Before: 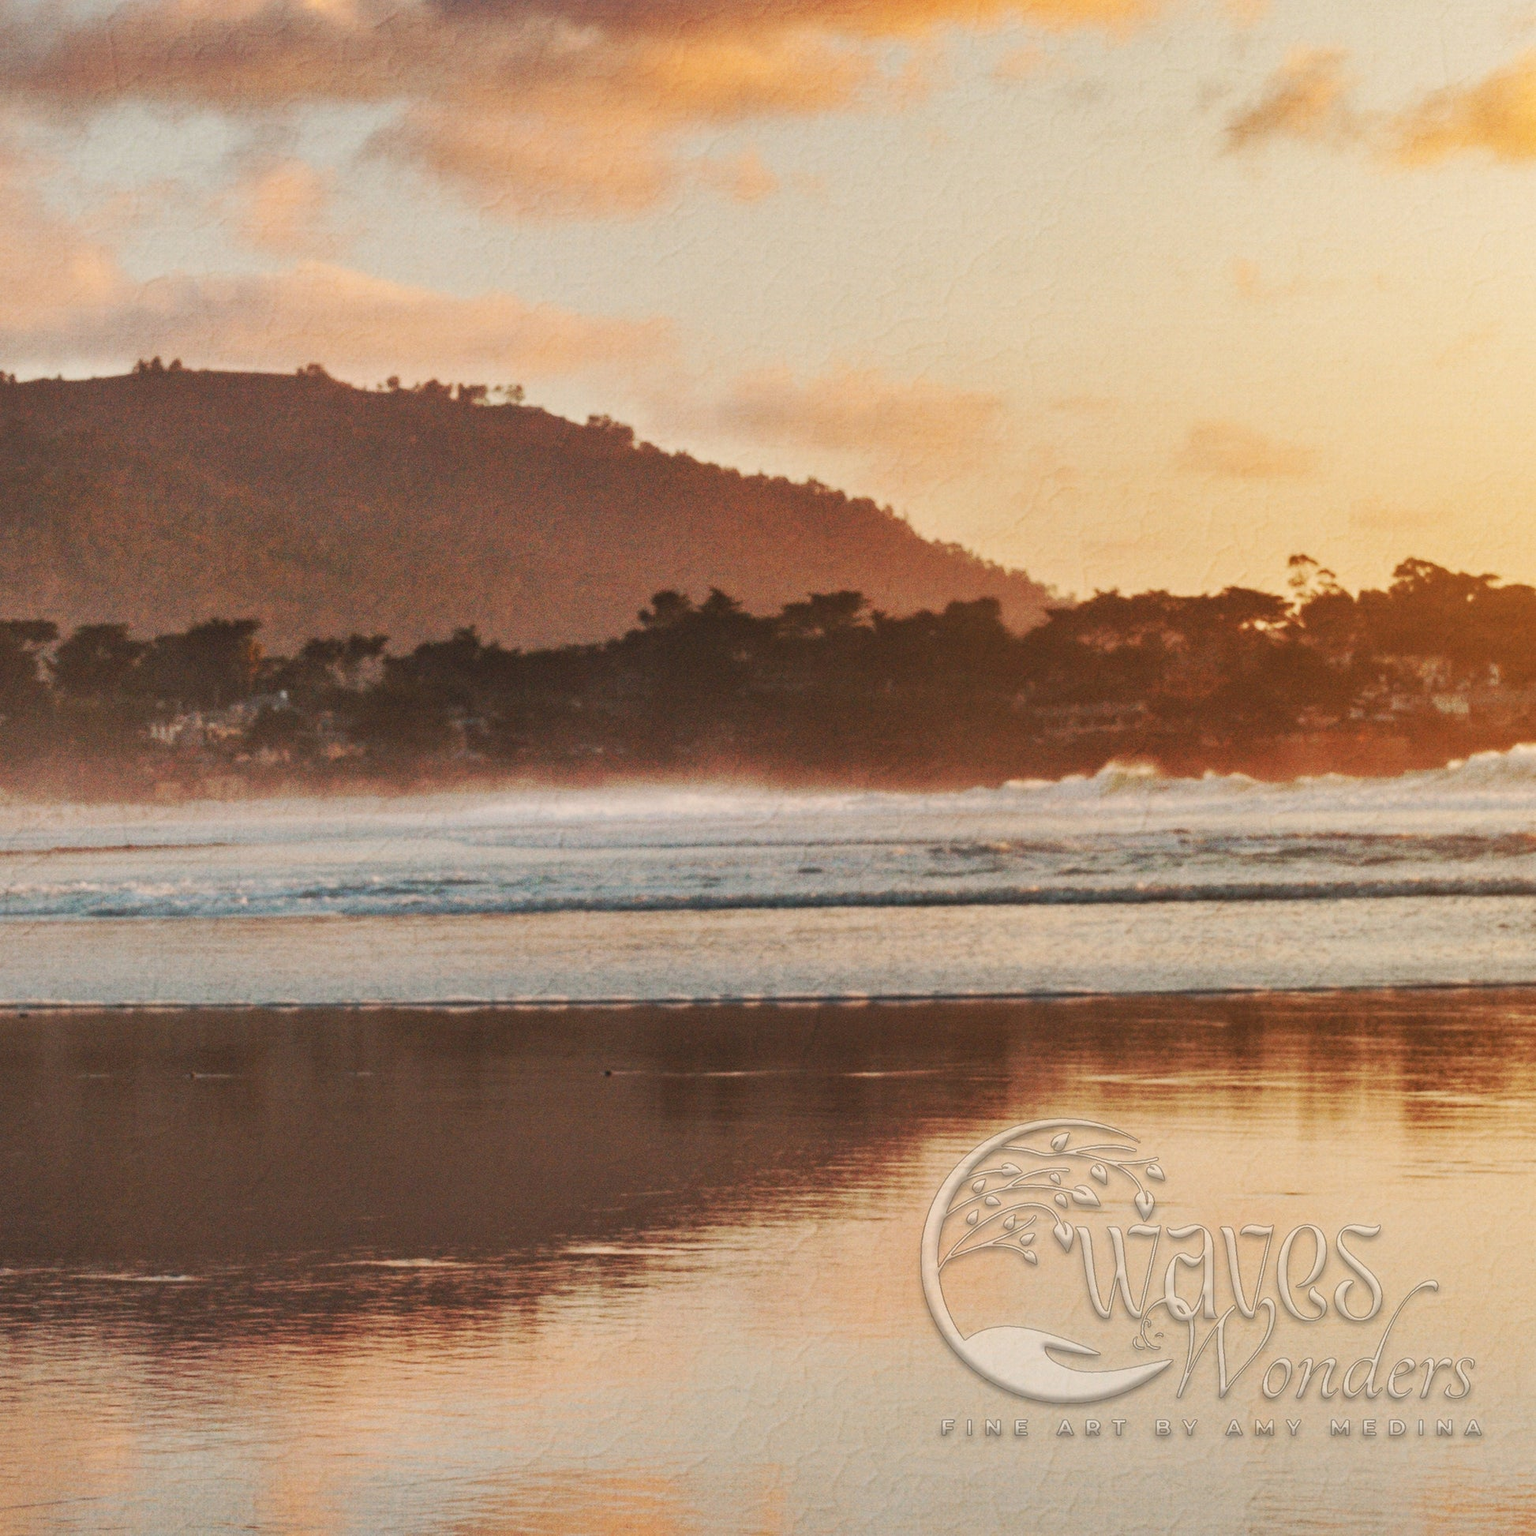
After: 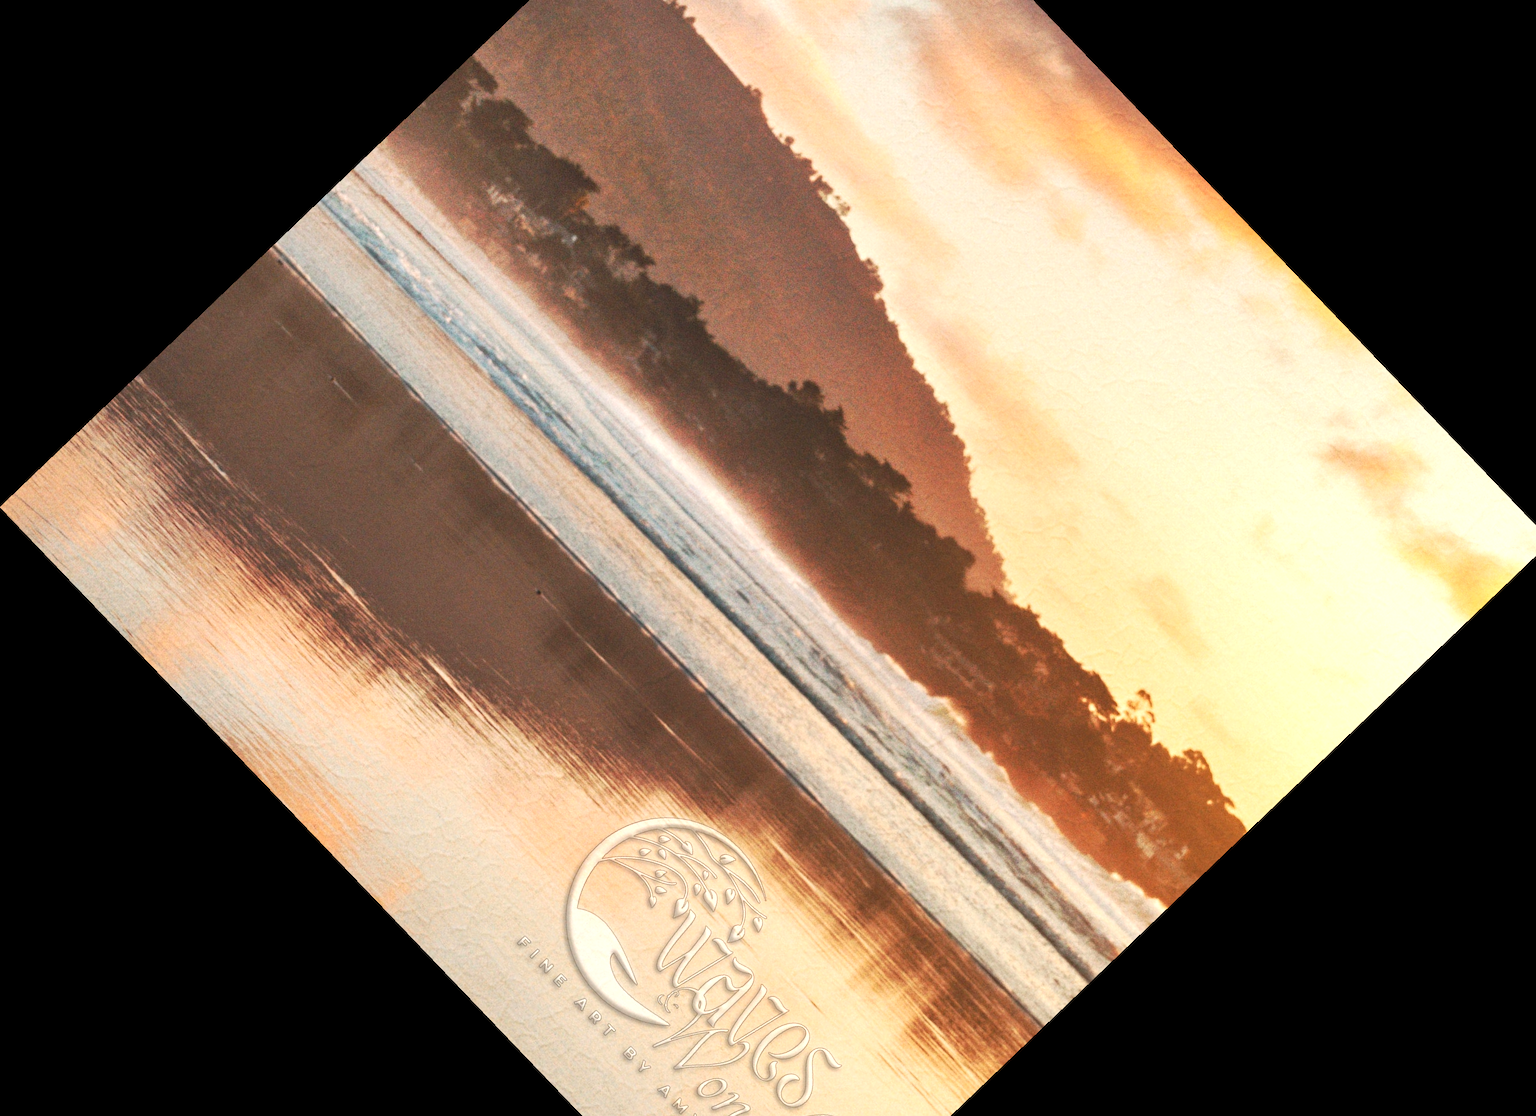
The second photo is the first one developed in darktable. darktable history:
crop and rotate: angle -46.26°, top 16.234%, right 0.912%, bottom 11.704%
exposure: exposure 0.661 EV, compensate highlight preservation false
